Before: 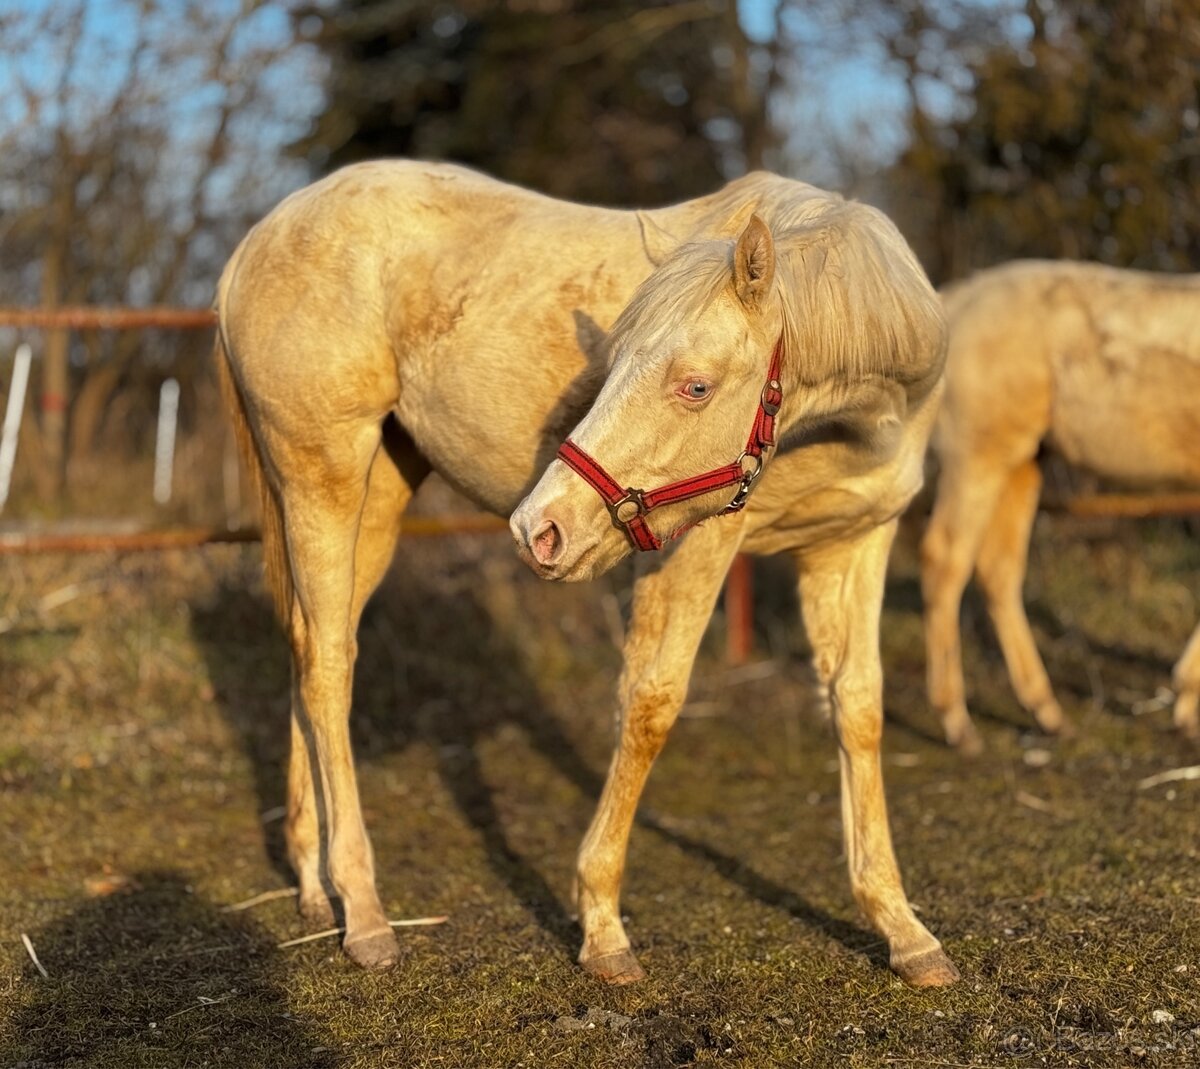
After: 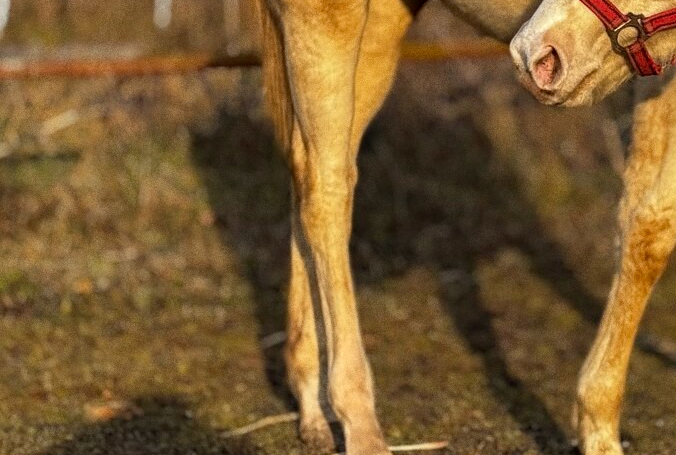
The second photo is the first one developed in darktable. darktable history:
grain: coarseness 0.09 ISO
crop: top 44.483%, right 43.593%, bottom 12.892%
haze removal: compatibility mode true, adaptive false
